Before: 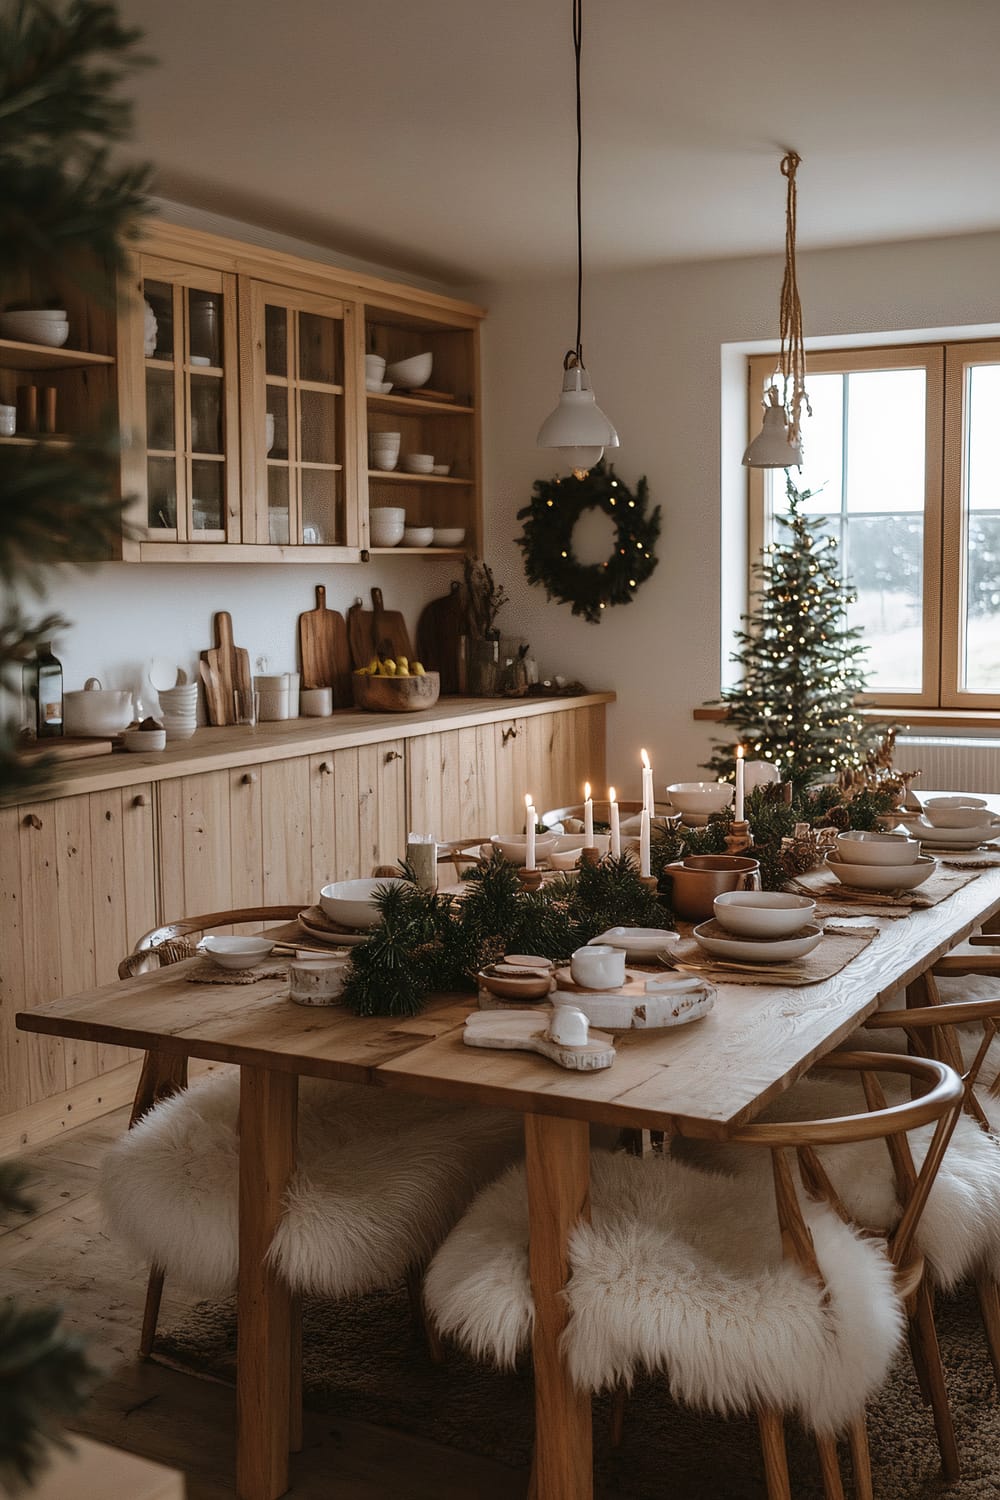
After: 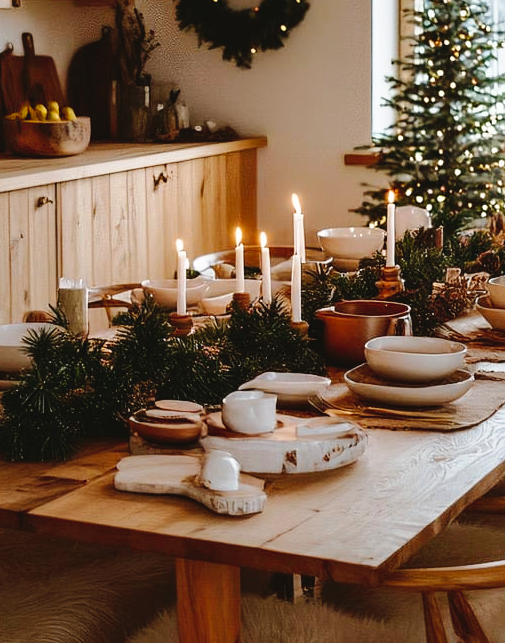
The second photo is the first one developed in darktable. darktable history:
contrast brightness saturation: contrast 0.179, saturation 0.302
tone curve: curves: ch0 [(0, 0.023) (0.087, 0.065) (0.184, 0.168) (0.45, 0.54) (0.57, 0.683) (0.722, 0.825) (0.877, 0.948) (1, 1)]; ch1 [(0, 0) (0.388, 0.369) (0.44, 0.44) (0.489, 0.481) (0.534, 0.551) (0.657, 0.659) (1, 1)]; ch2 [(0, 0) (0.353, 0.317) (0.408, 0.427) (0.472, 0.46) (0.5, 0.496) (0.537, 0.539) (0.576, 0.592) (0.625, 0.631) (1, 1)], preserve colors none
crop: left 34.909%, top 37.053%, right 14.54%, bottom 20.024%
shadows and highlights: shadows 39.91, highlights -59.85, highlights color adjustment 42.38%
